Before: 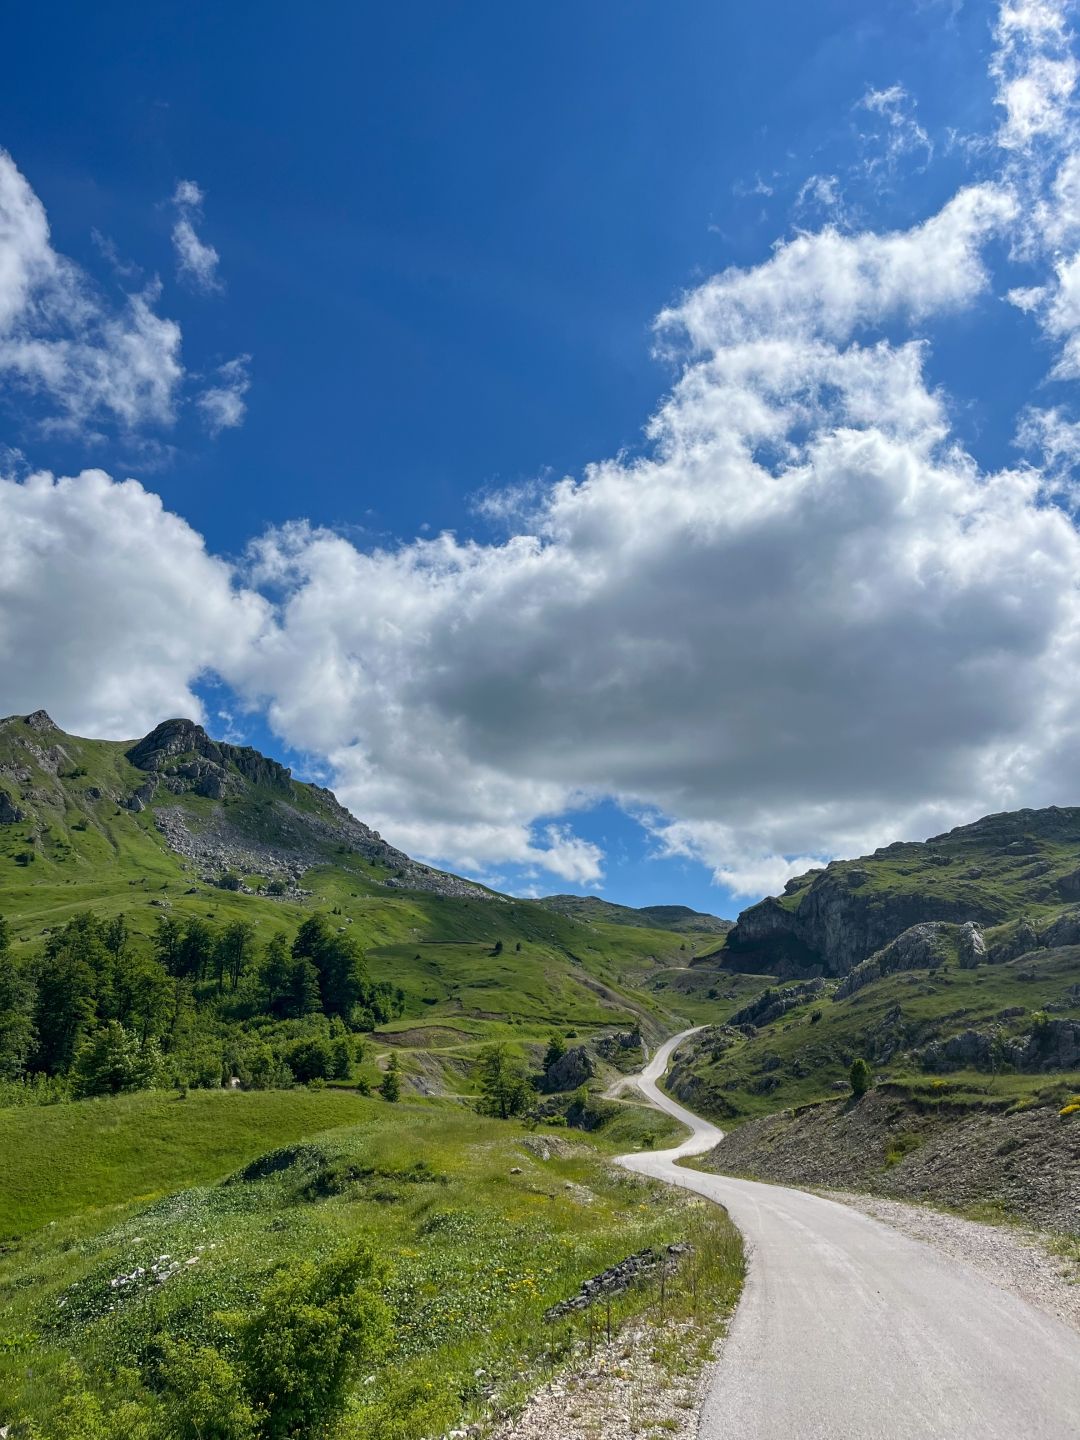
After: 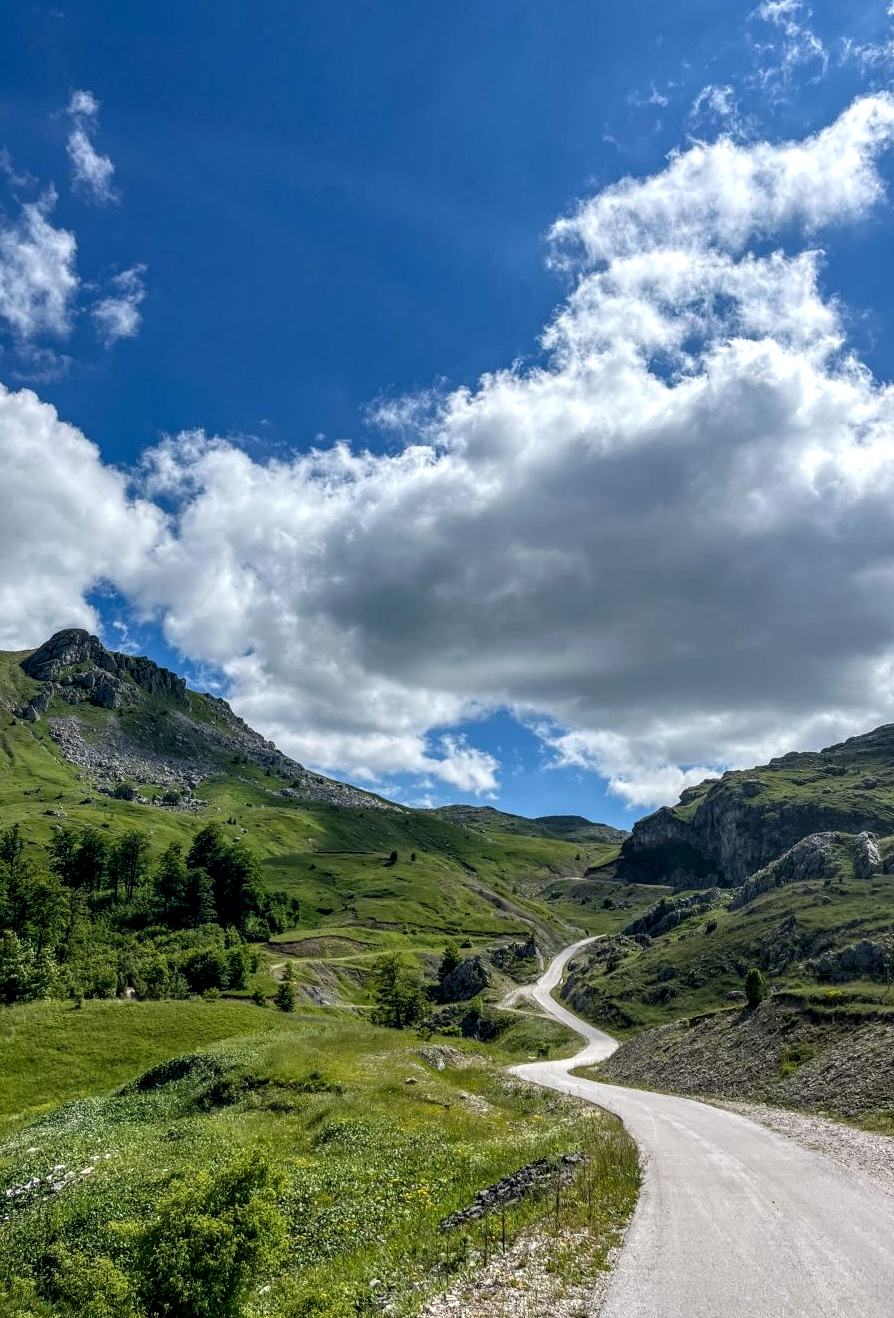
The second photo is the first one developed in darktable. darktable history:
crop: left 9.807%, top 6.259%, right 7.334%, bottom 2.177%
local contrast: highlights 20%, detail 150%
